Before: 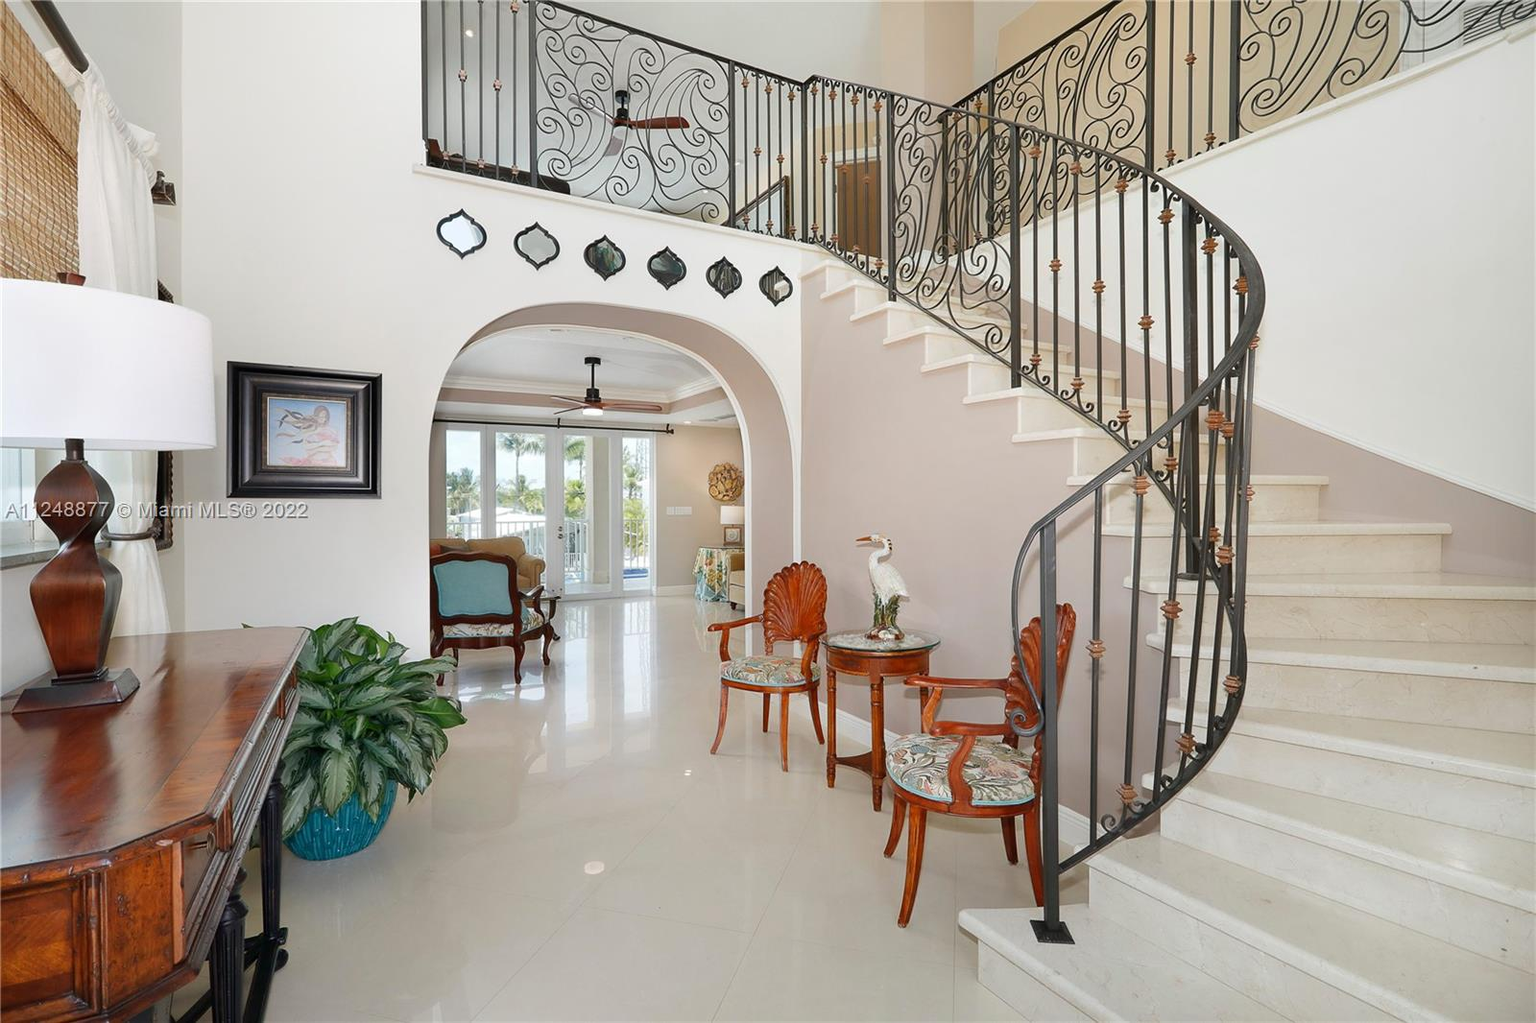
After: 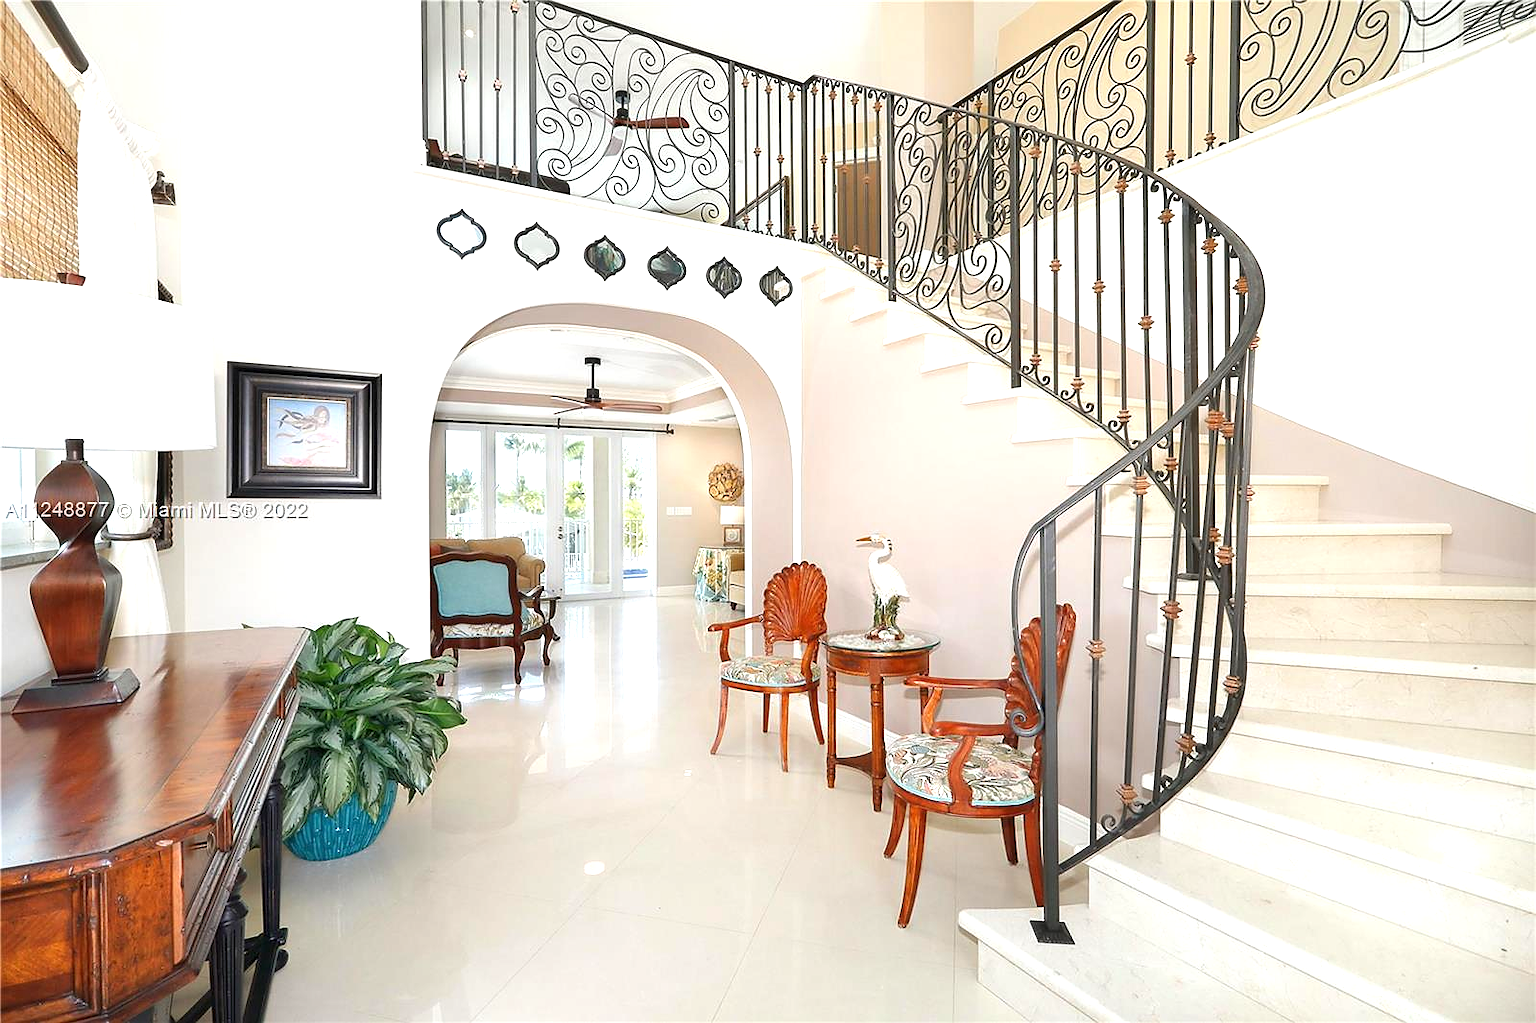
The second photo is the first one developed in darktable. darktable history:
sharpen: radius 0.972, amount 0.607
exposure: black level correction 0, exposure 0.909 EV, compensate highlight preservation false
